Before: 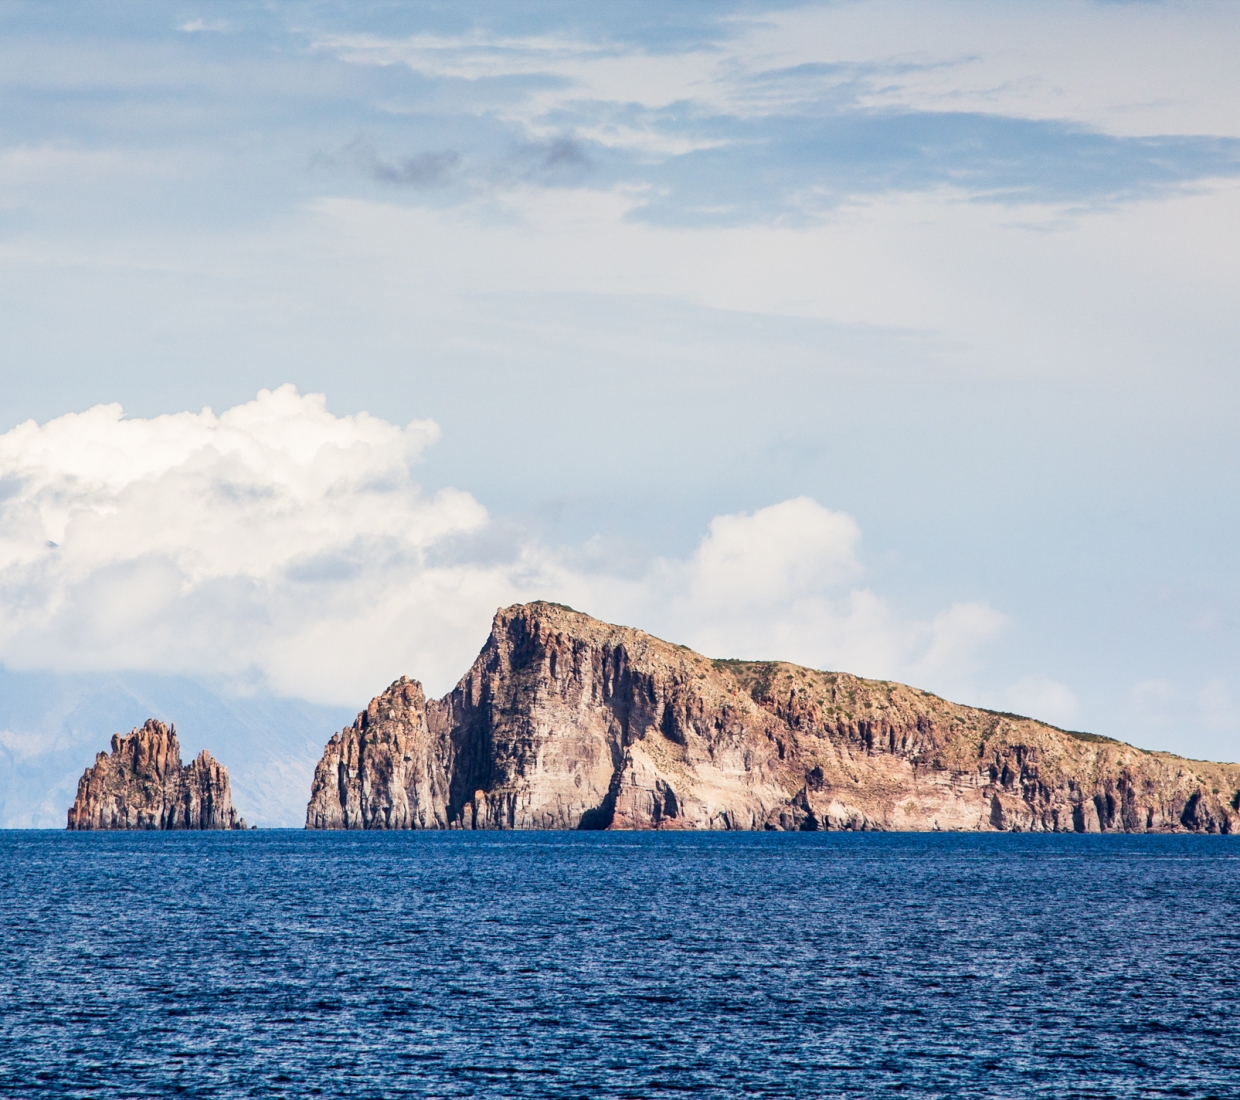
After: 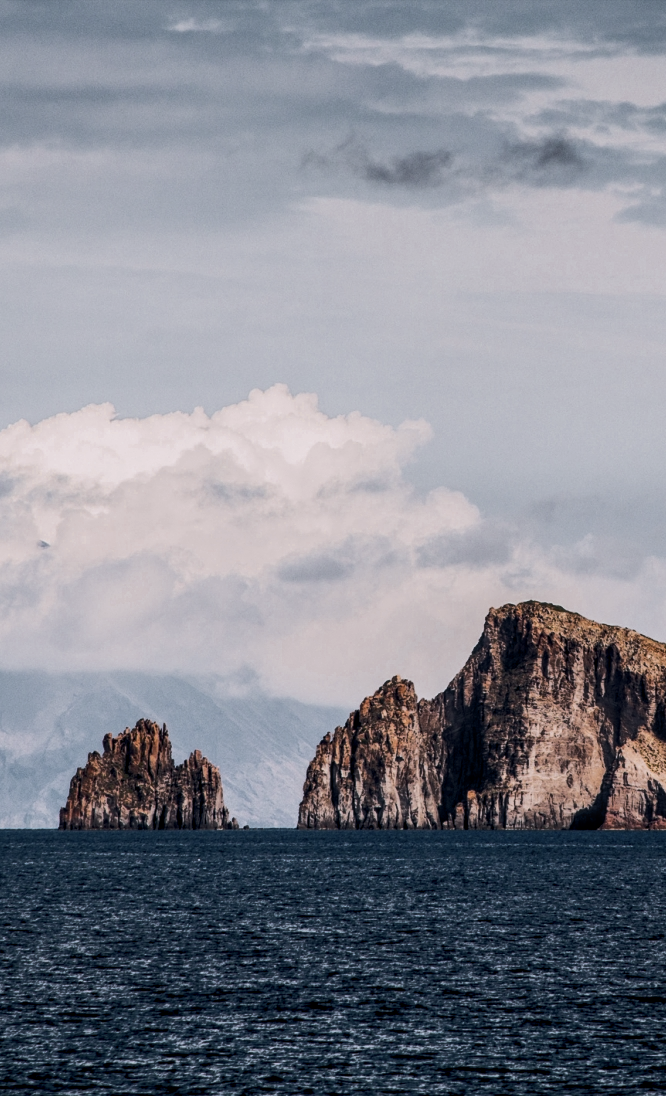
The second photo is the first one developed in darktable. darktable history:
contrast brightness saturation: saturation -0.051
local contrast: on, module defaults
exposure: black level correction 0.006, exposure -0.218 EV, compensate highlight preservation false
crop: left 0.669%, right 45.426%, bottom 0.082%
color zones: curves: ch0 [(0.035, 0.242) (0.25, 0.5) (0.384, 0.214) (0.488, 0.255) (0.75, 0.5)]; ch1 [(0.063, 0.379) (0.25, 0.5) (0.354, 0.201) (0.489, 0.085) (0.729, 0.271)]; ch2 [(0.25, 0.5) (0.38, 0.517) (0.442, 0.51) (0.735, 0.456)]
color balance rgb: highlights gain › chroma 1.504%, highlights gain › hue 307.64°, linear chroma grading › shadows -8.464%, linear chroma grading › global chroma 9.93%, perceptual saturation grading › global saturation 29.902%, perceptual brilliance grading › highlights 1.675%, perceptual brilliance grading › mid-tones -49.607%, perceptual brilliance grading › shadows -50.33%
